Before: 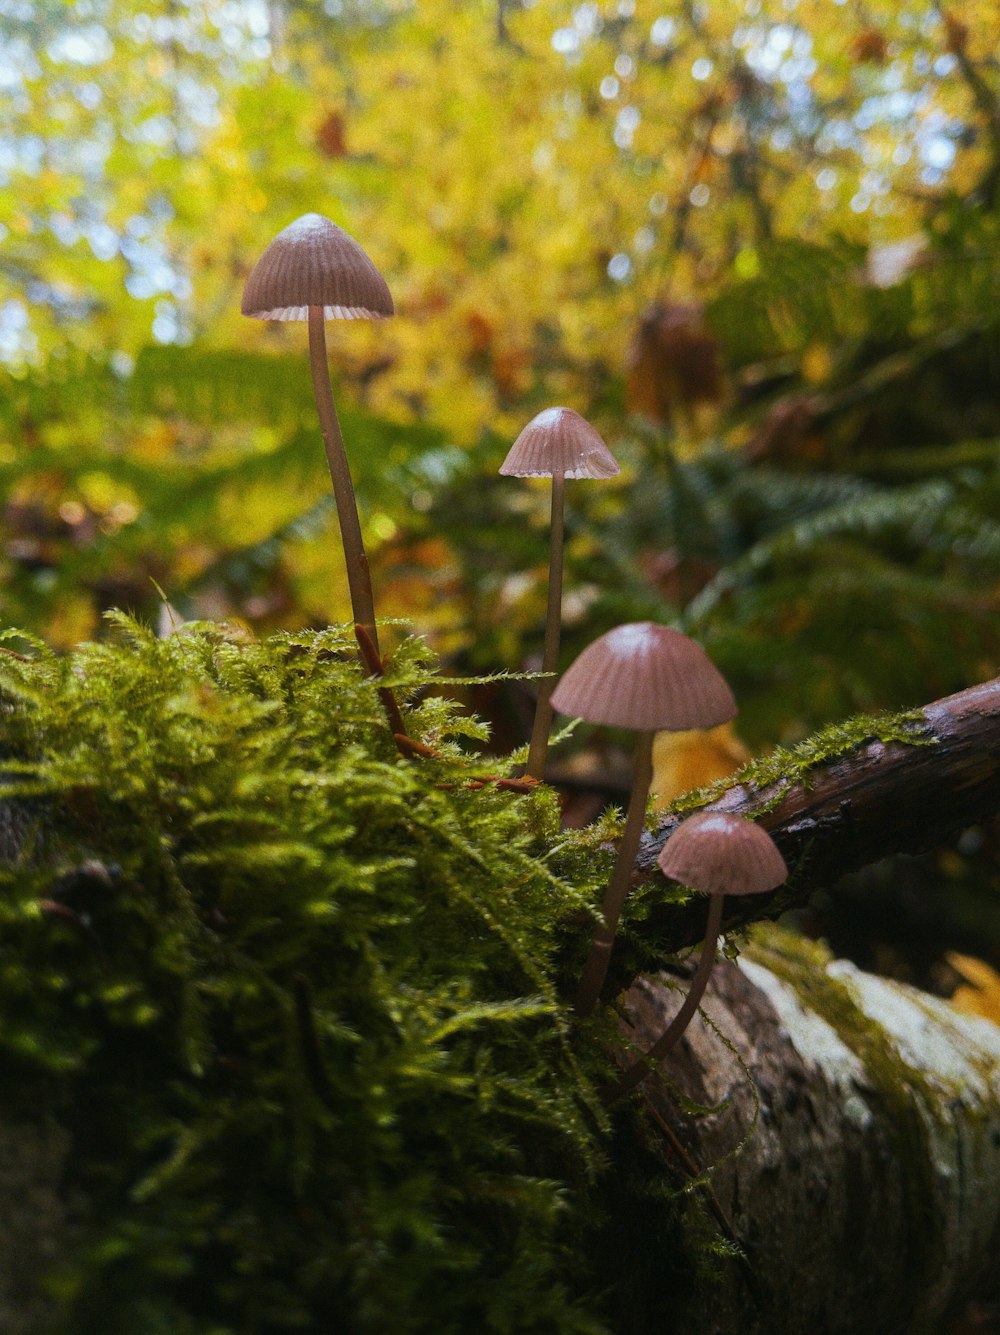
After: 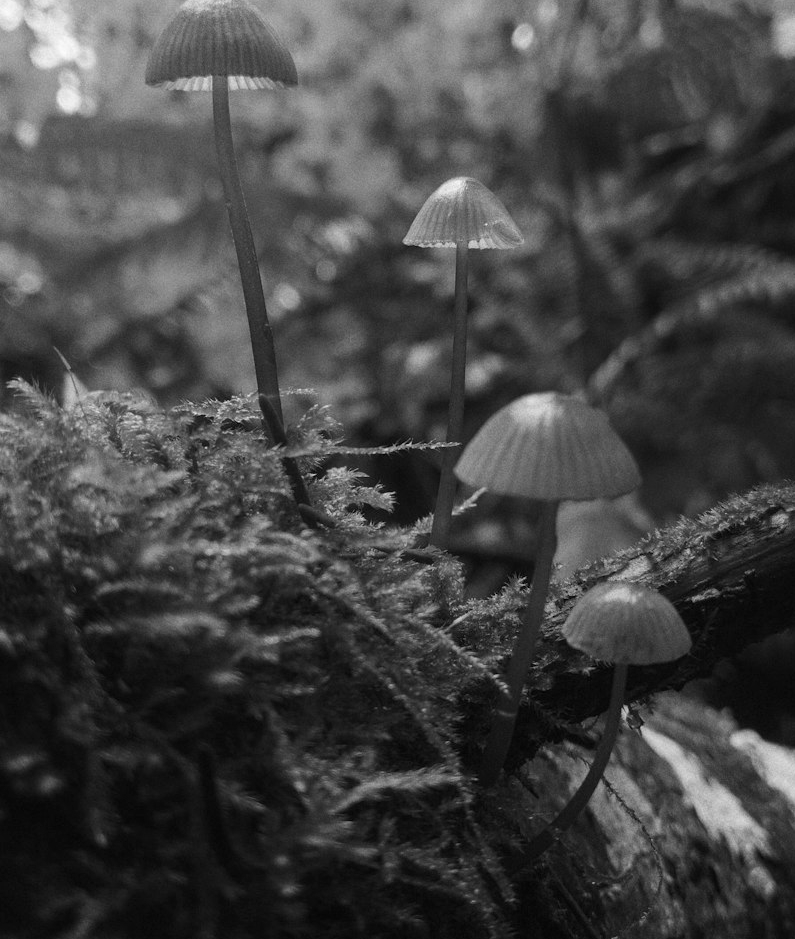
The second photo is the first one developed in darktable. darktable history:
color calibration: output gray [0.18, 0.41, 0.41, 0], illuminant custom, x 0.389, y 0.387, temperature 3792.19 K
crop: left 9.63%, top 17.243%, right 10.86%, bottom 12.379%
velvia: on, module defaults
